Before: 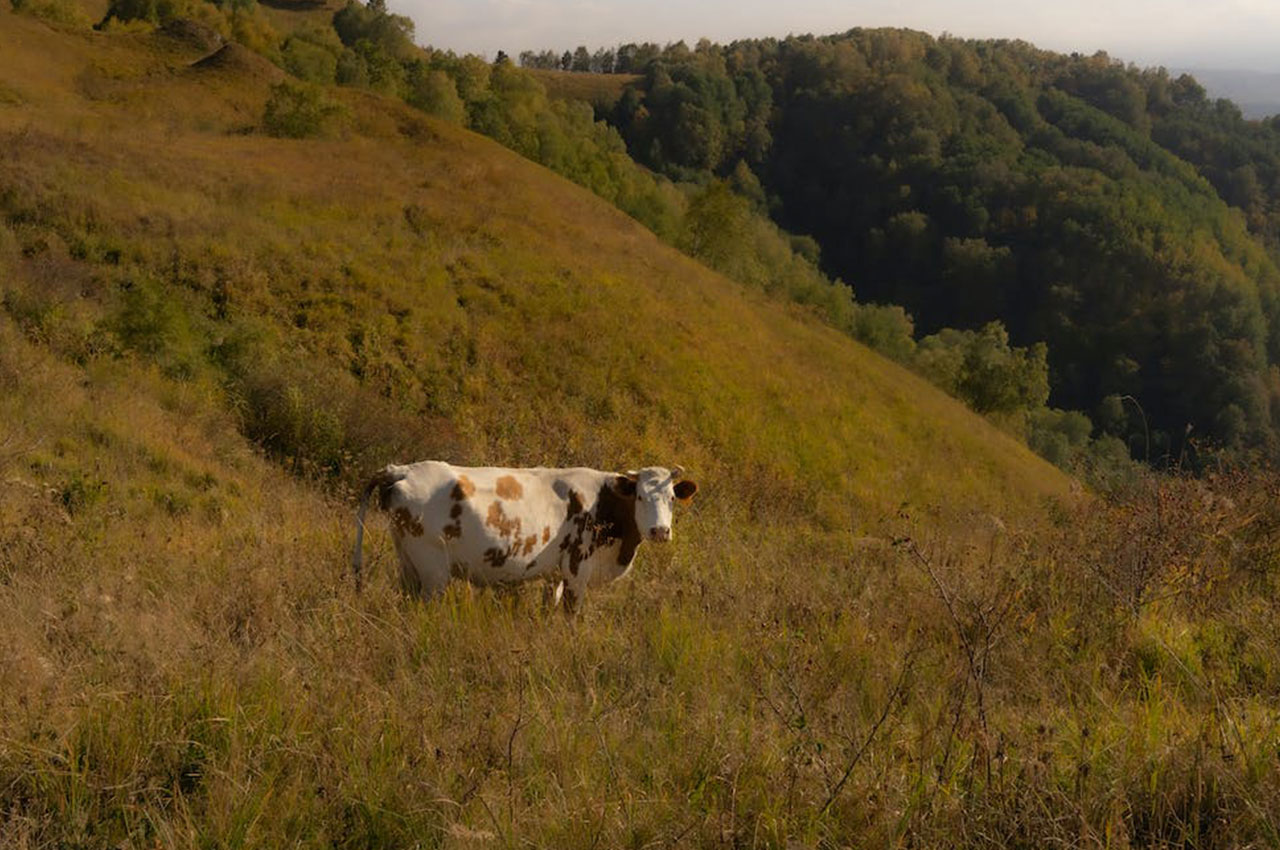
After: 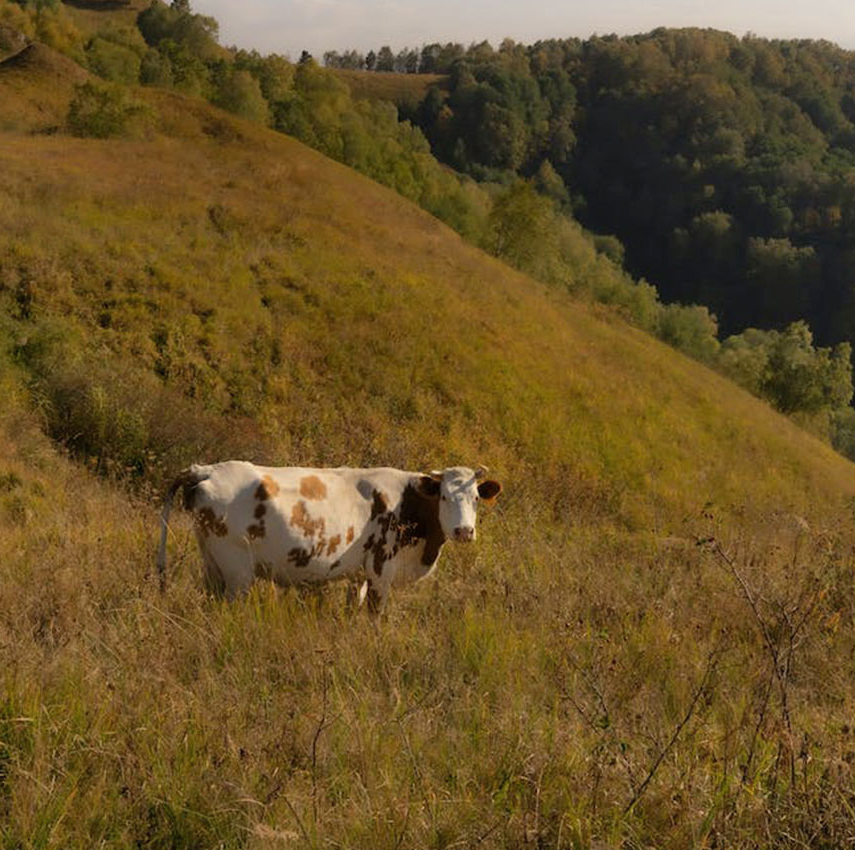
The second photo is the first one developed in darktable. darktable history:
crop: left 15.39%, right 17.762%
shadows and highlights: shadows 47.1, highlights -42.67, soften with gaussian
